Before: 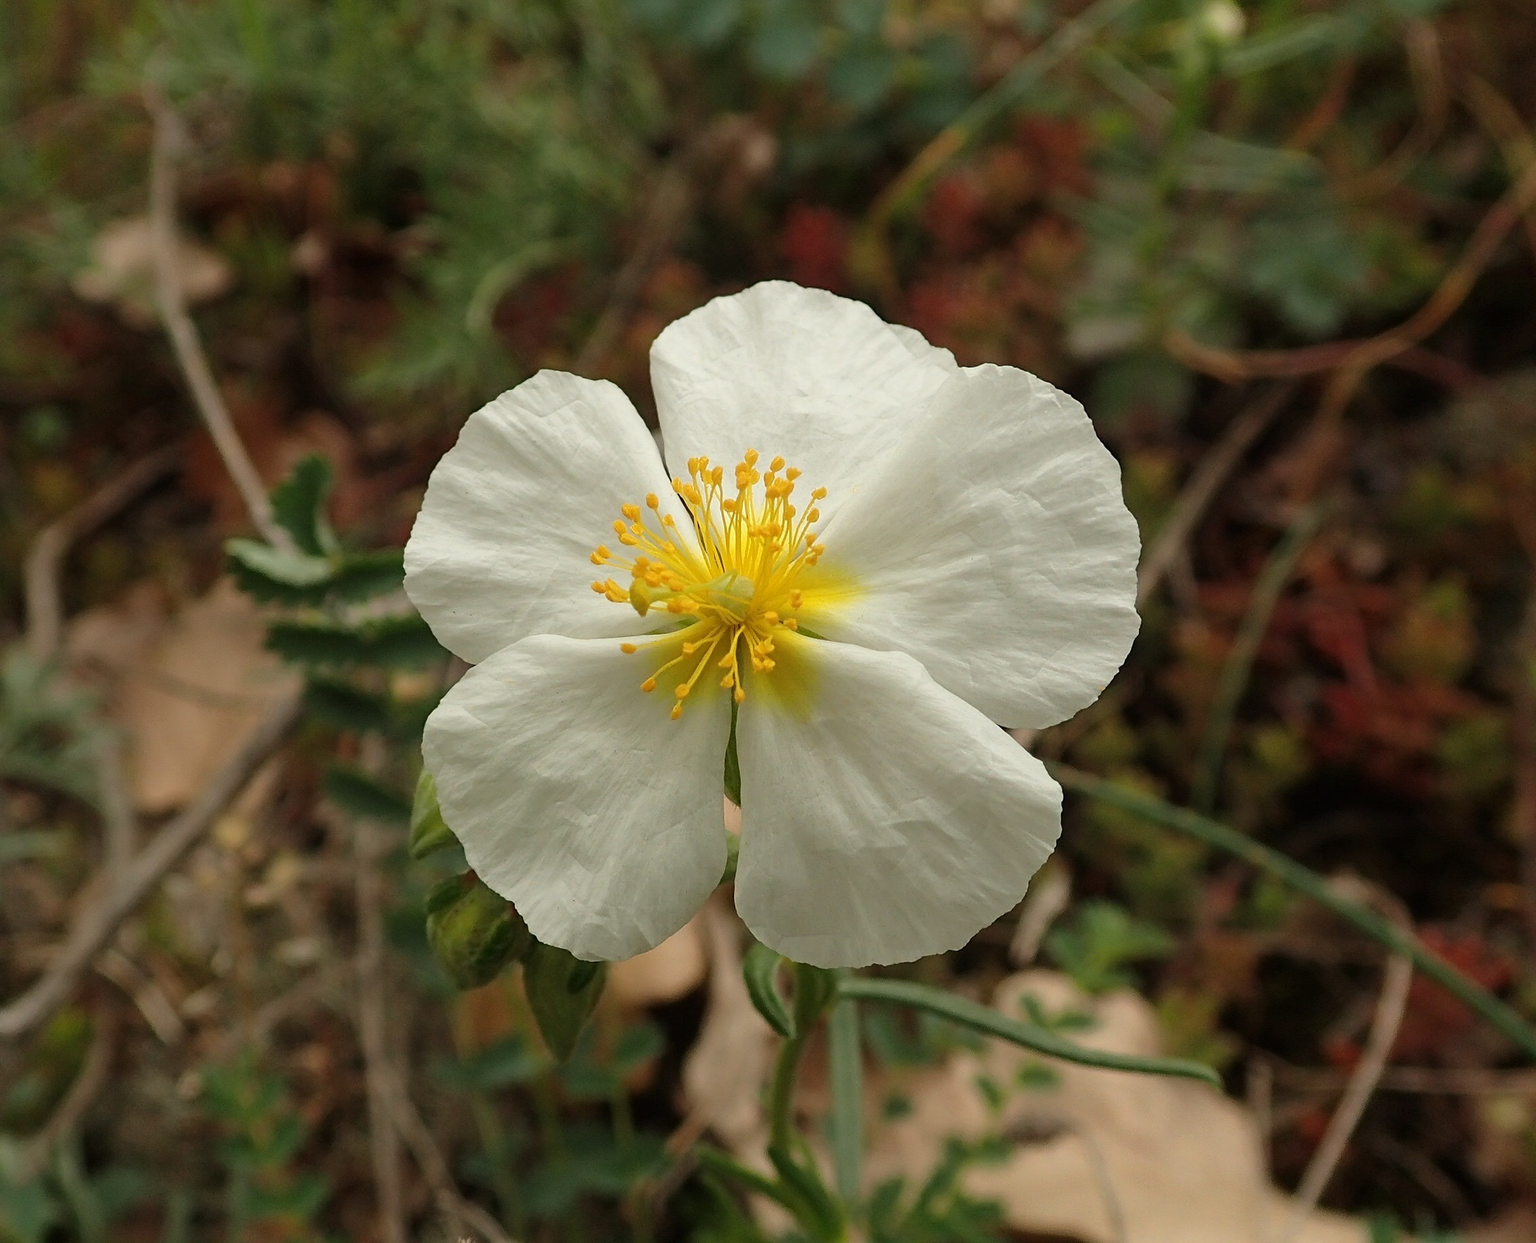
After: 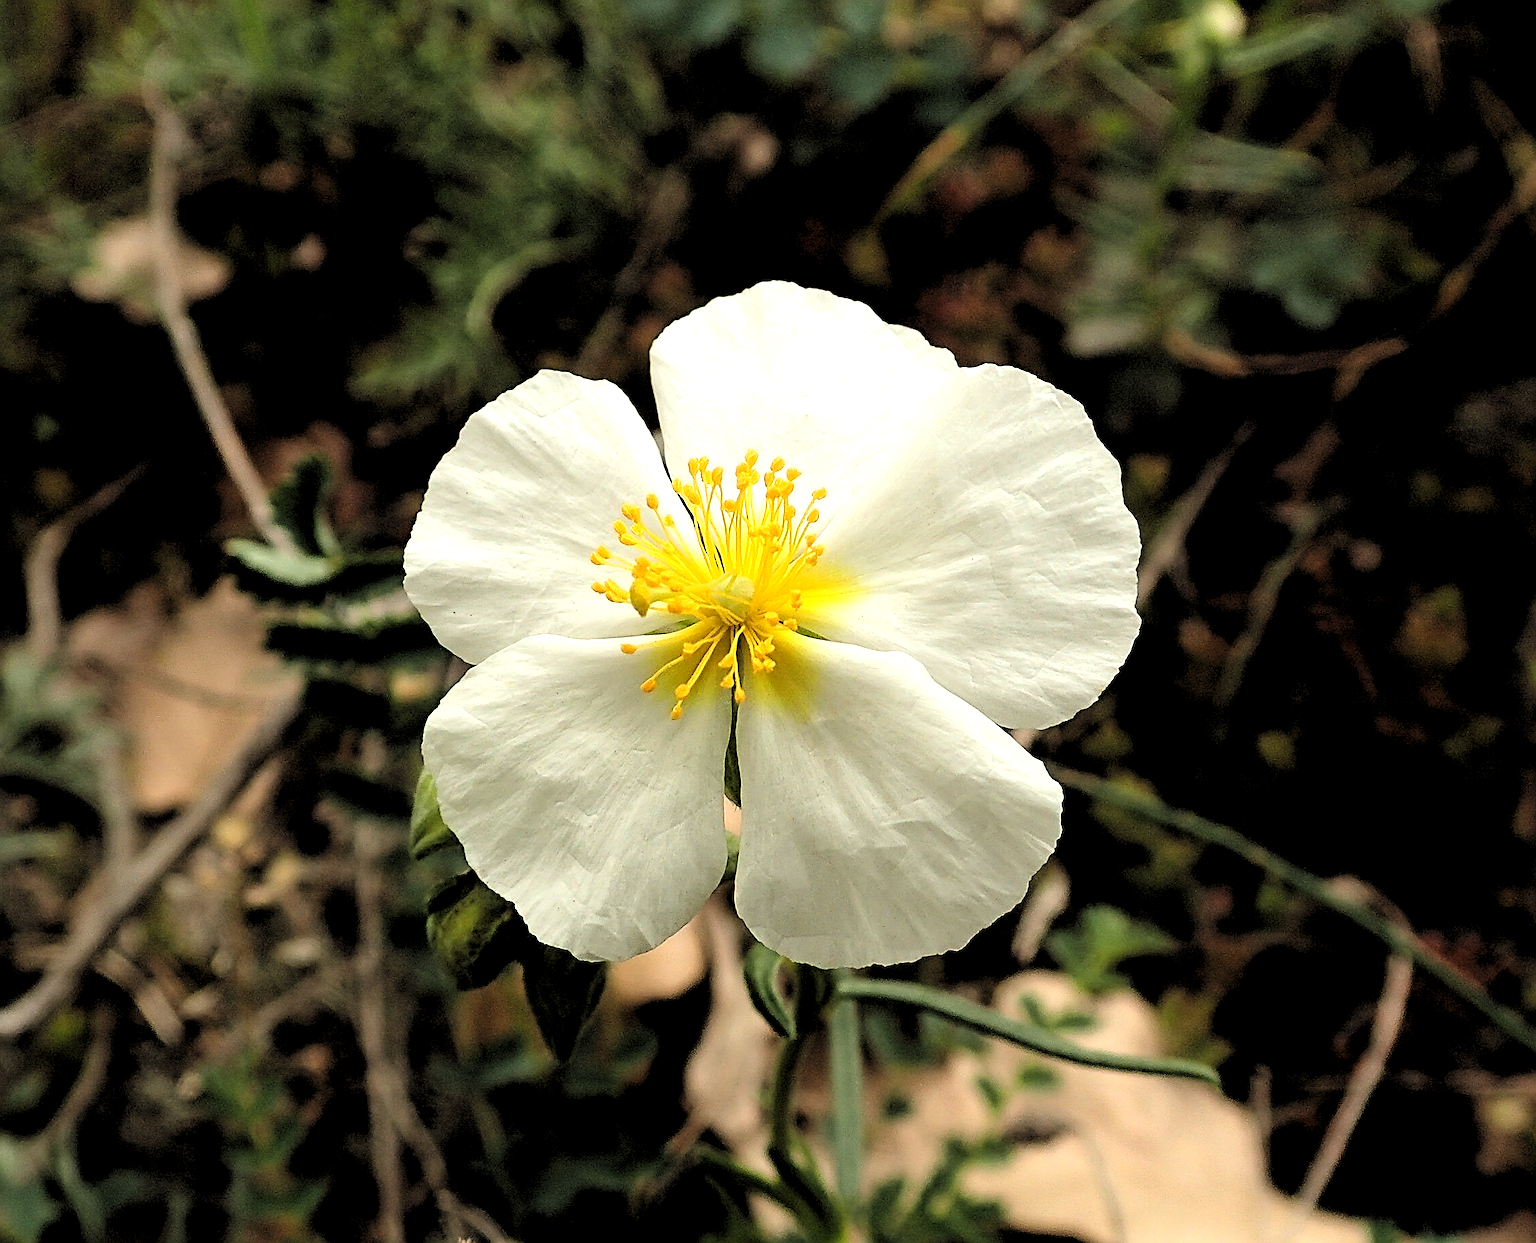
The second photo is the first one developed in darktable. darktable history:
levels: levels [0.182, 0.542, 0.902]
tone curve: curves: ch0 [(0, 0) (0.004, 0.001) (0.133, 0.112) (0.325, 0.362) (0.832, 0.893) (1, 1)], color space Lab, linked channels, preserve colors none
rgb levels: levels [[0.013, 0.434, 0.89], [0, 0.5, 1], [0, 0.5, 1]]
sharpen: amount 0.75
